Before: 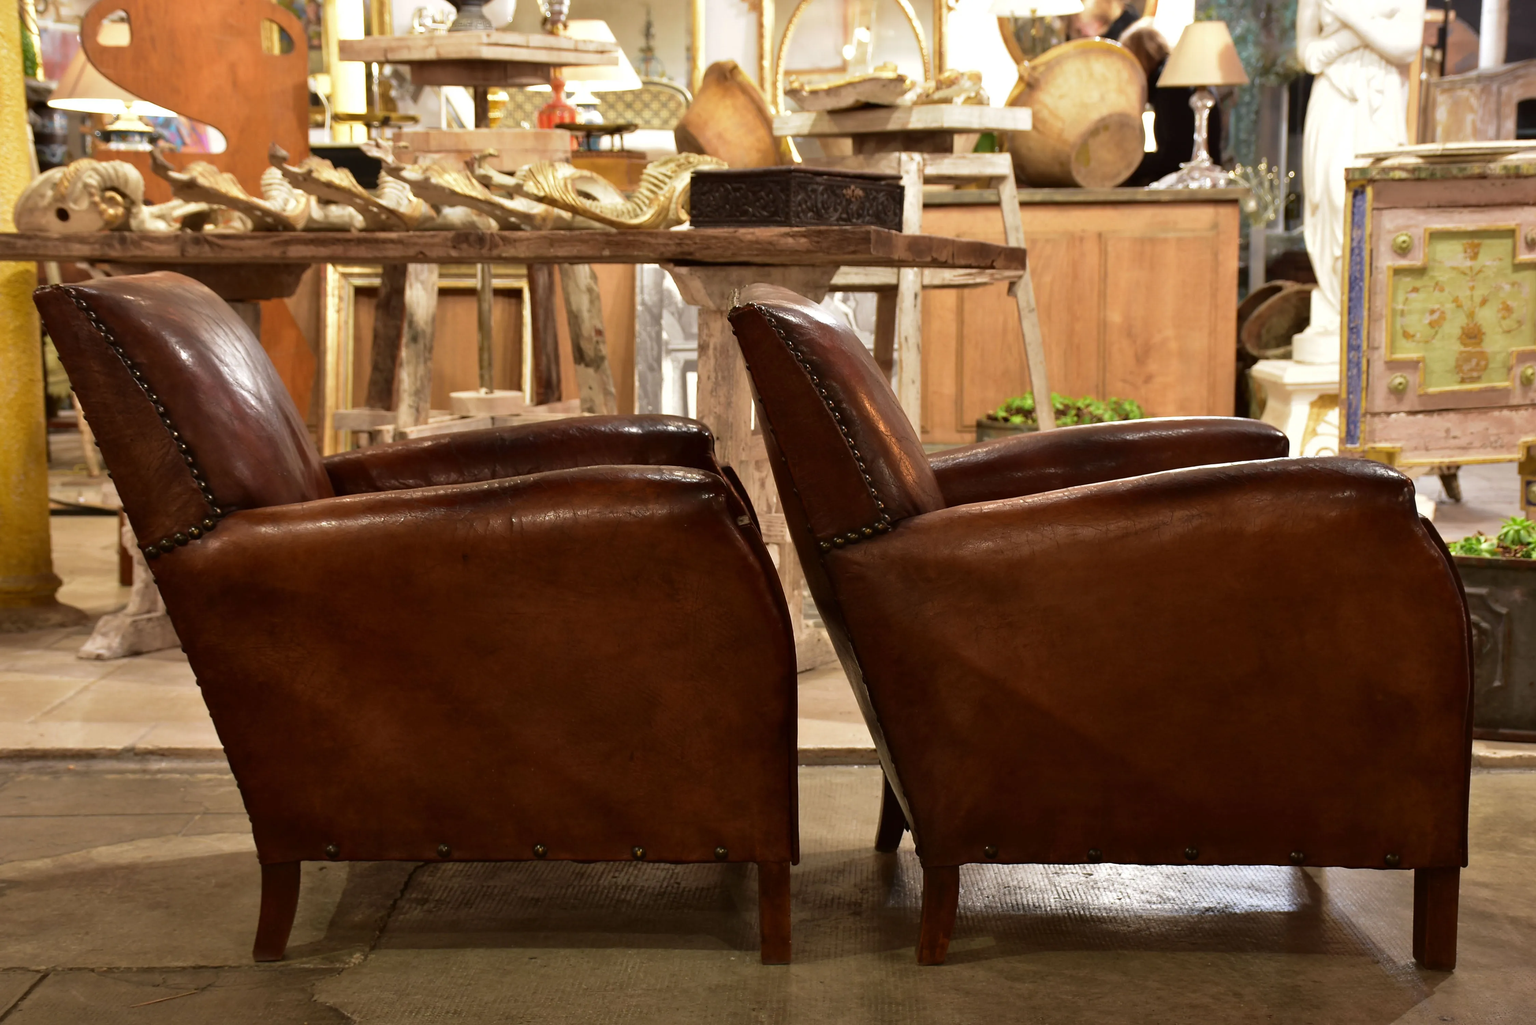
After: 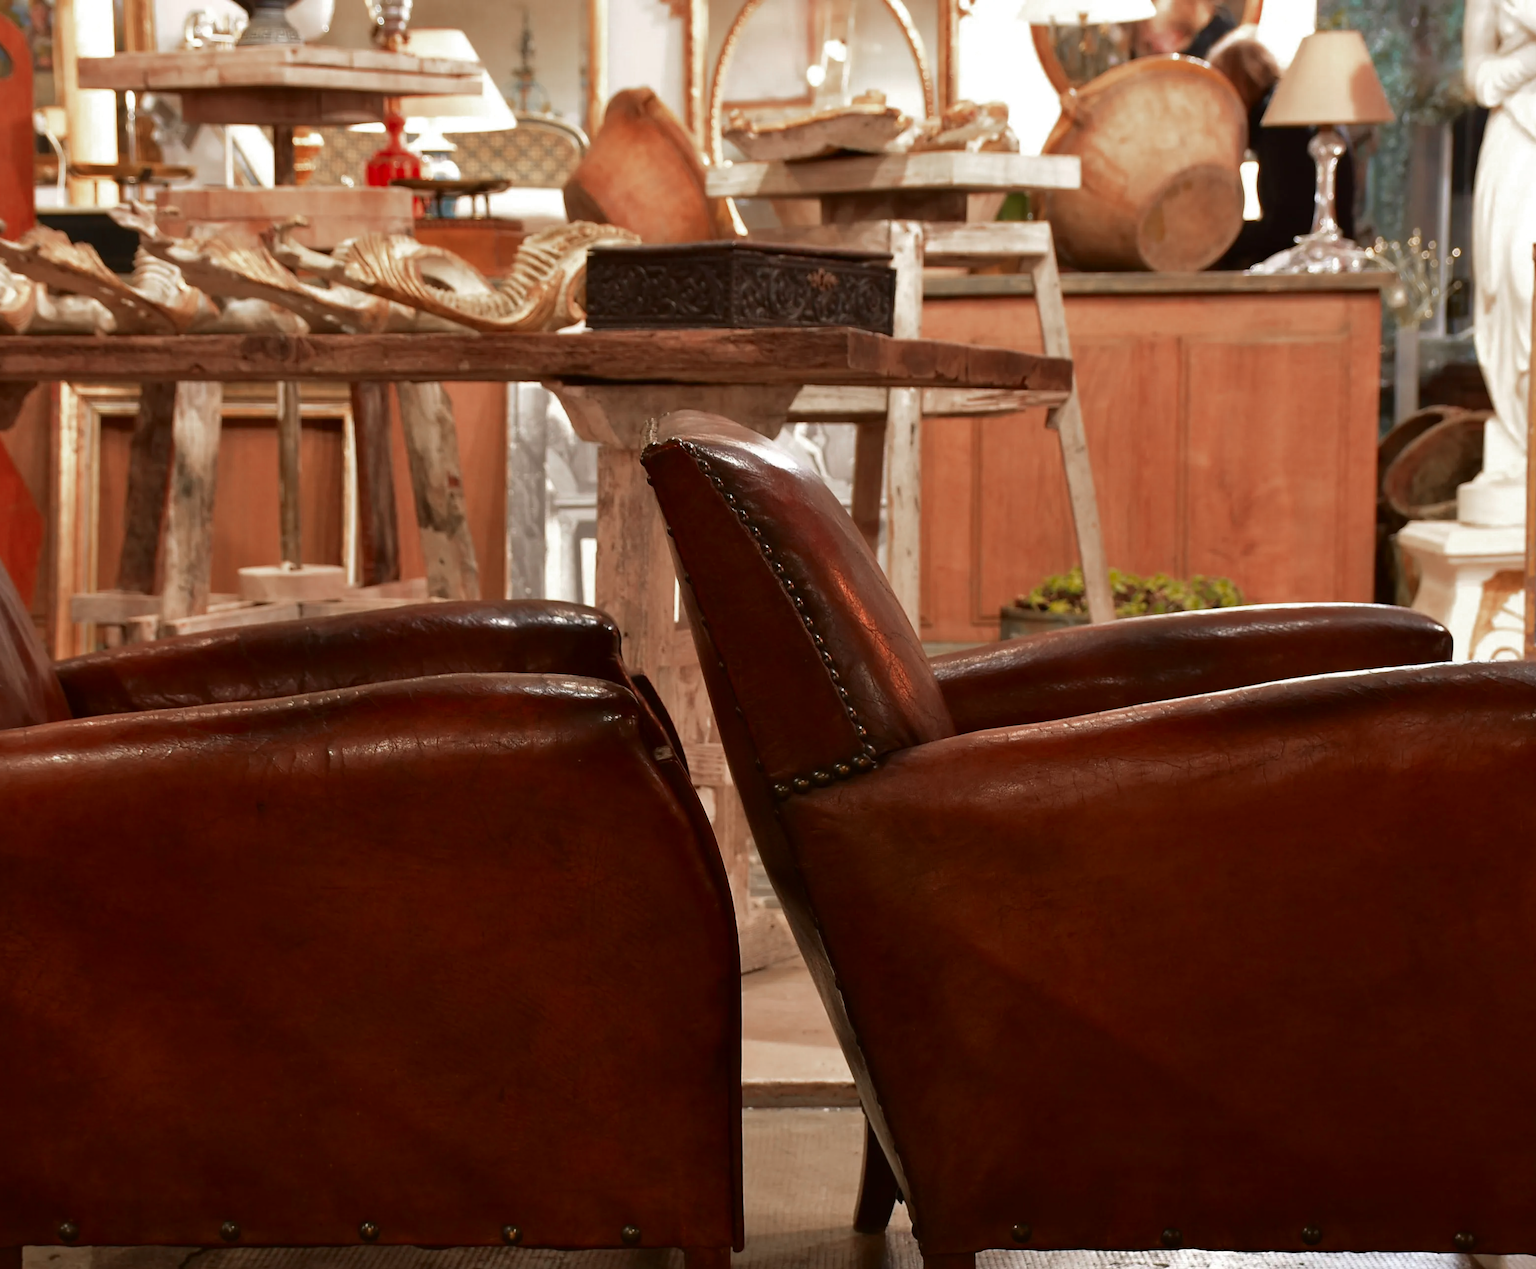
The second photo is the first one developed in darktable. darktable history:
crop: left 18.582%, right 12.3%, bottom 14.385%
tone equalizer: edges refinement/feathering 500, mask exposure compensation -1.57 EV, preserve details no
color zones: curves: ch0 [(0, 0.299) (0.25, 0.383) (0.456, 0.352) (0.736, 0.571)]; ch1 [(0, 0.63) (0.151, 0.568) (0.254, 0.416) (0.47, 0.558) (0.732, 0.37) (0.909, 0.492)]; ch2 [(0.004, 0.604) (0.158, 0.443) (0.257, 0.403) (0.761, 0.468)]
